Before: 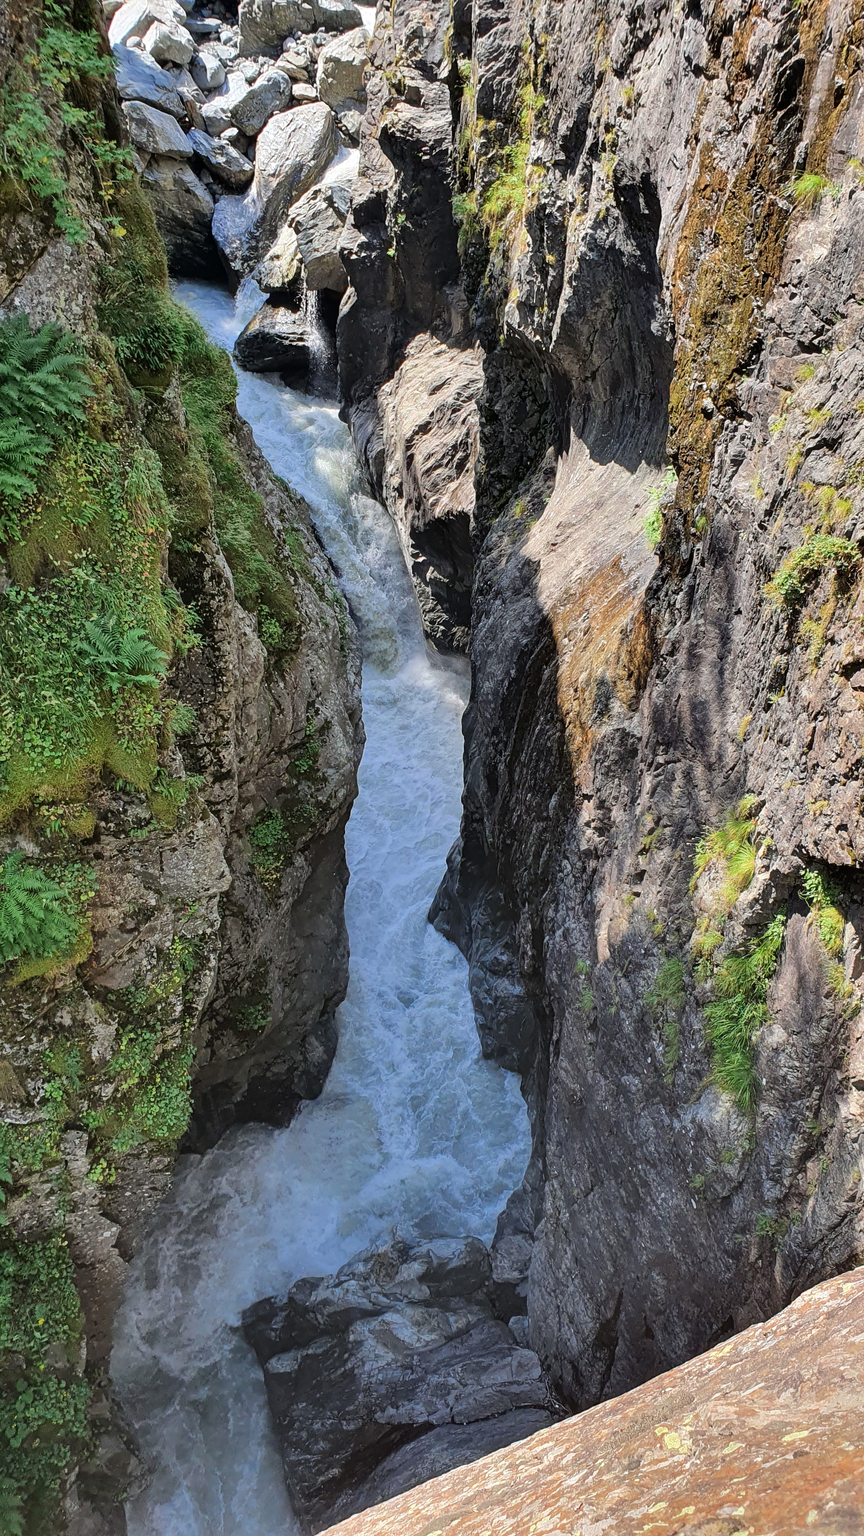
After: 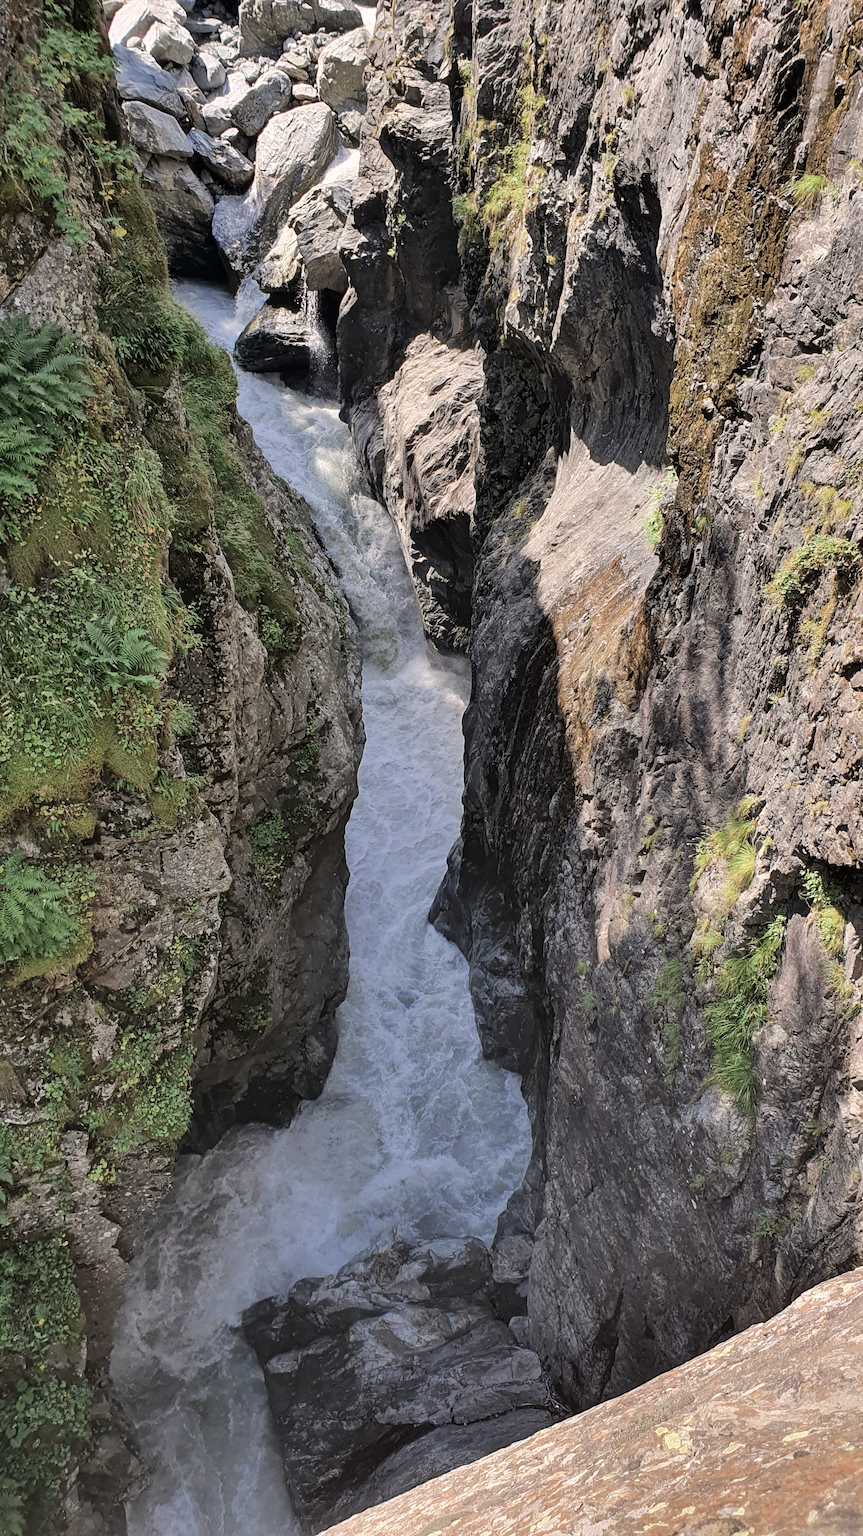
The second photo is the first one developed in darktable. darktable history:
color correction: highlights a* 5.56, highlights b* 5.24, saturation 0.675
